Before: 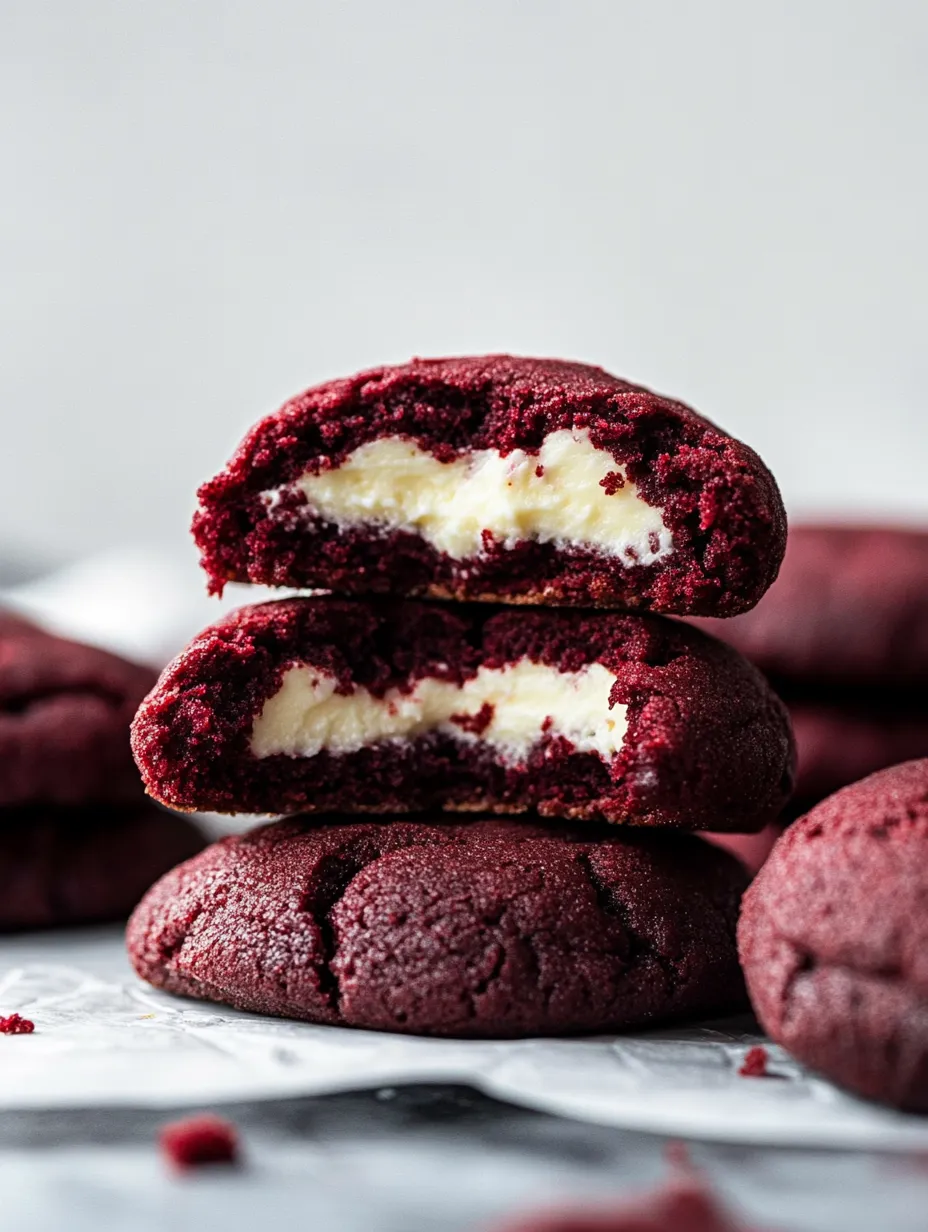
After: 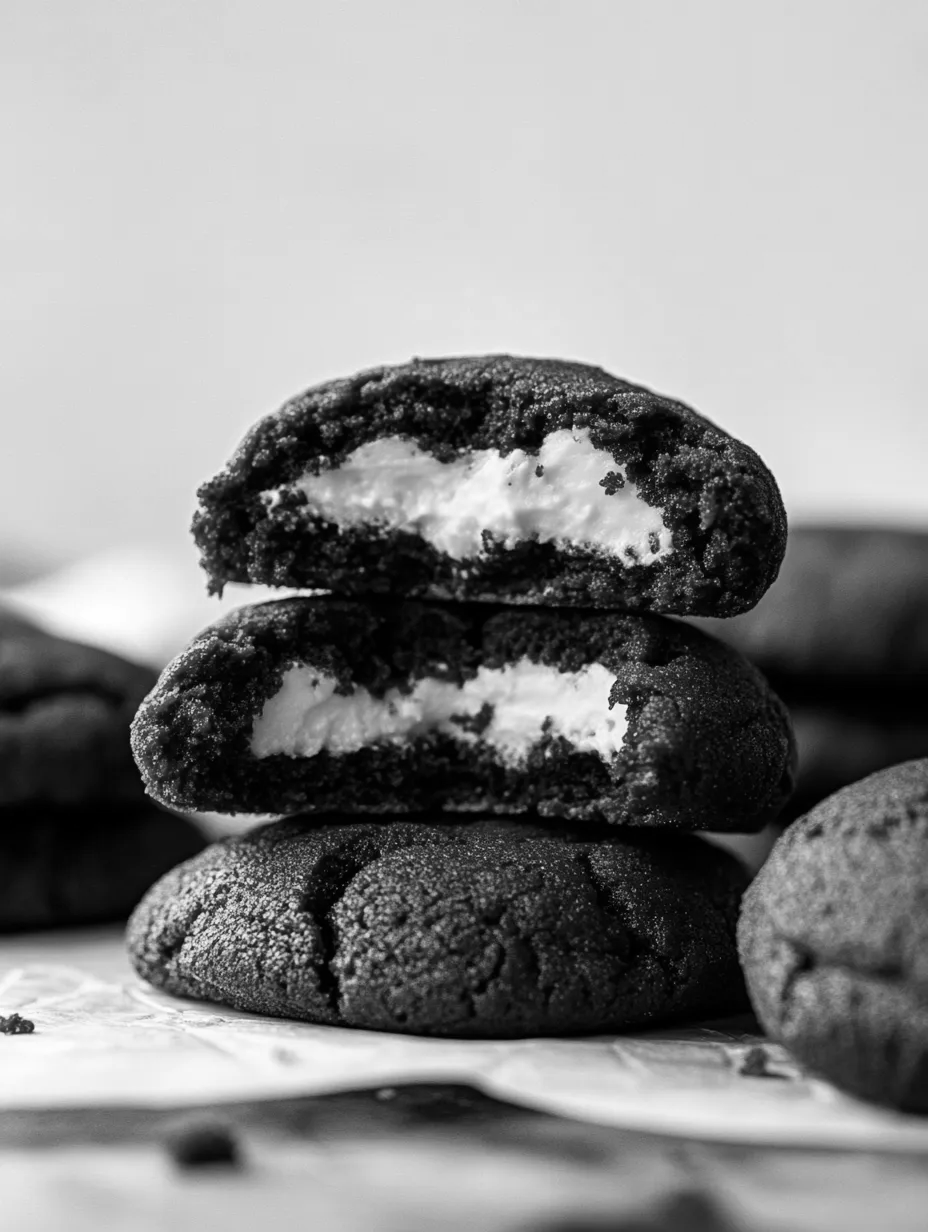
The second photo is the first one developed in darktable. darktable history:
color zones: curves: ch0 [(0, 0.487) (0.241, 0.395) (0.434, 0.373) (0.658, 0.412) (0.838, 0.487)]; ch1 [(0, 0) (0.053, 0.053) (0.211, 0.202) (0.579, 0.259) (0.781, 0.241)]
monochrome: on, module defaults
